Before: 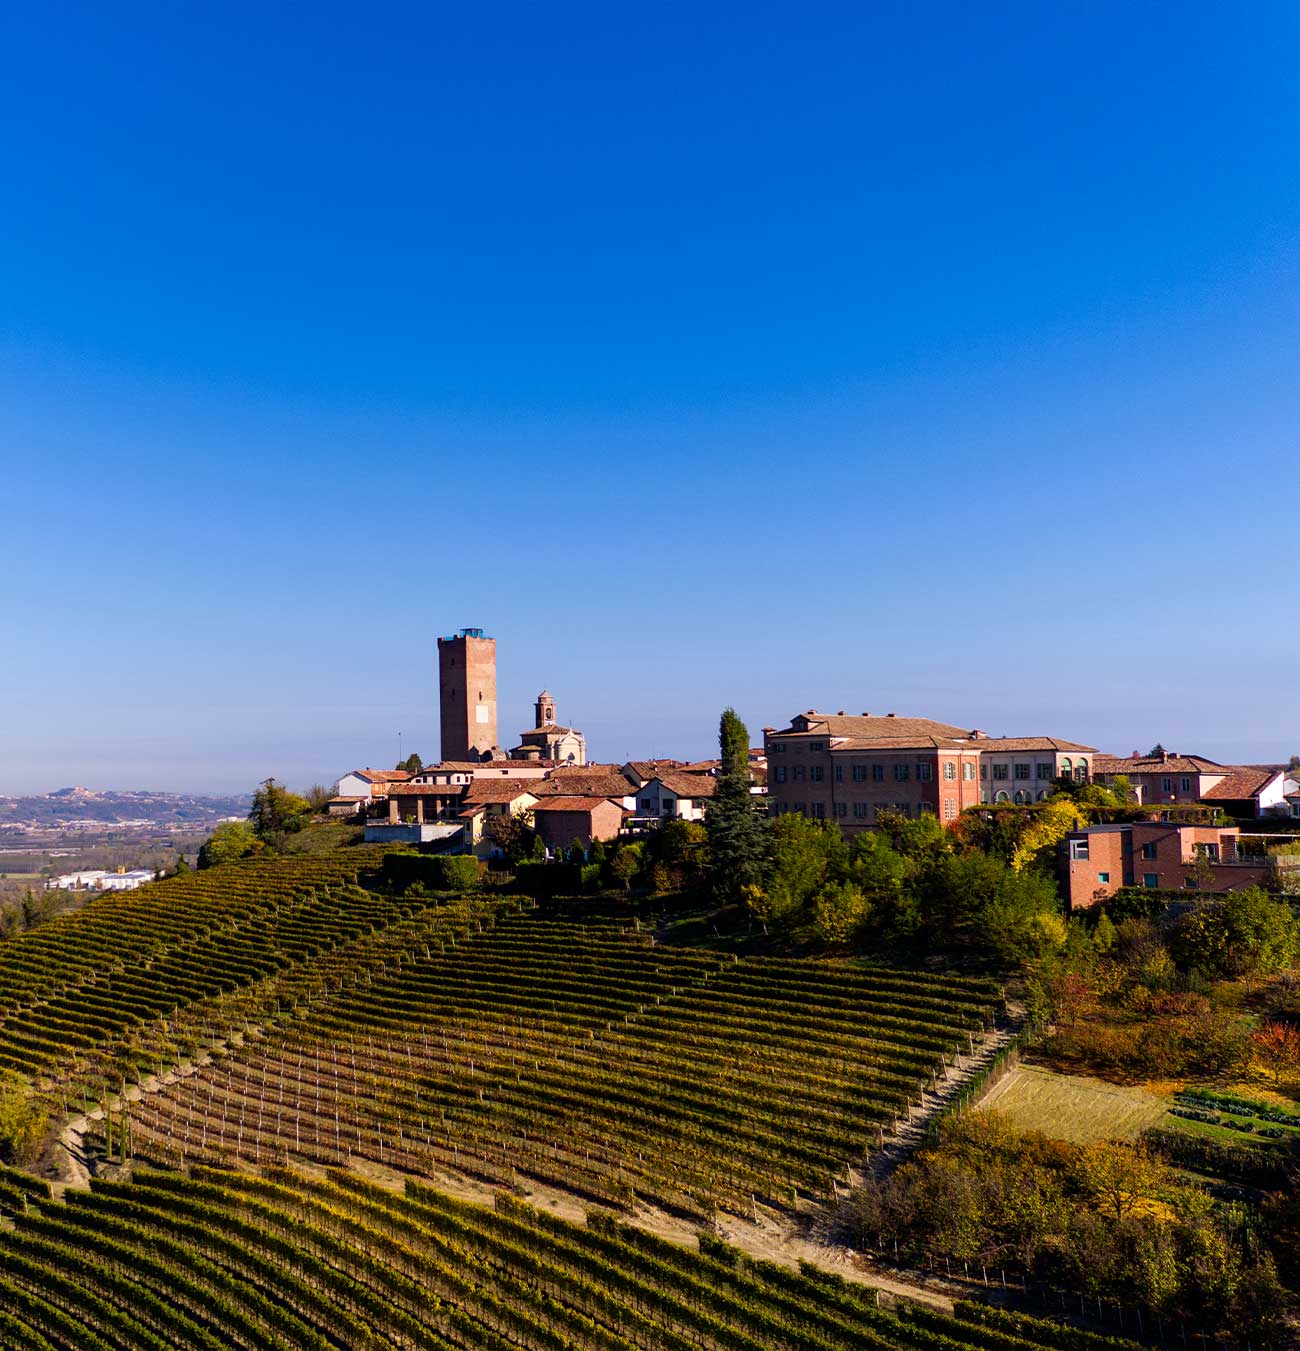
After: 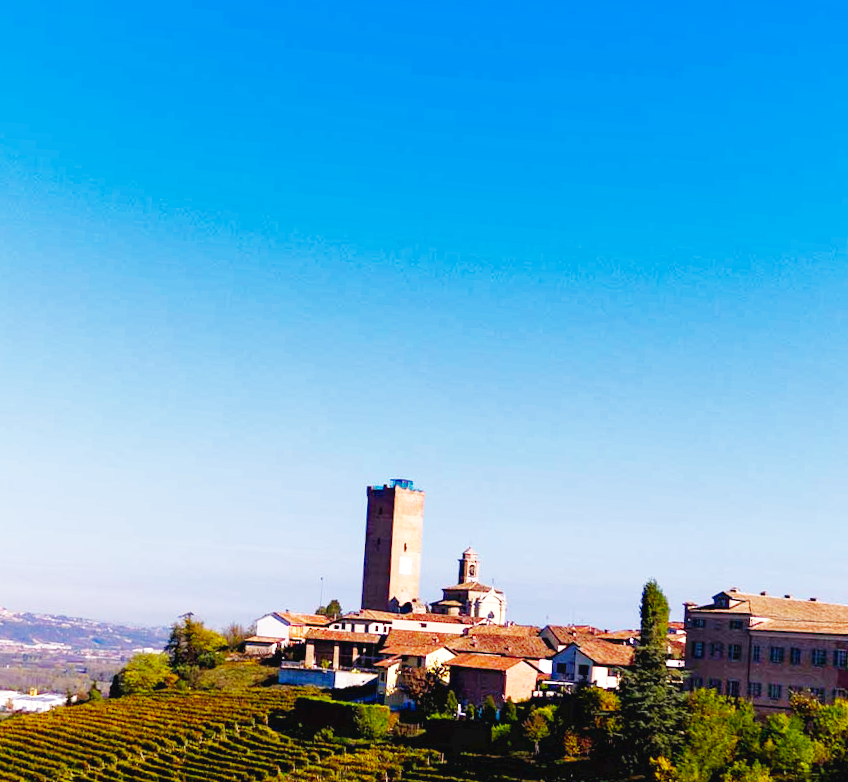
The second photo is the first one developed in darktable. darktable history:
crop and rotate: angle -4.59°, left 2.194%, top 6.8%, right 27.281%, bottom 30.635%
shadows and highlights: on, module defaults
base curve: curves: ch0 [(0, 0.003) (0.001, 0.002) (0.006, 0.004) (0.02, 0.022) (0.048, 0.086) (0.094, 0.234) (0.162, 0.431) (0.258, 0.629) (0.385, 0.8) (0.548, 0.918) (0.751, 0.988) (1, 1)], preserve colors none
